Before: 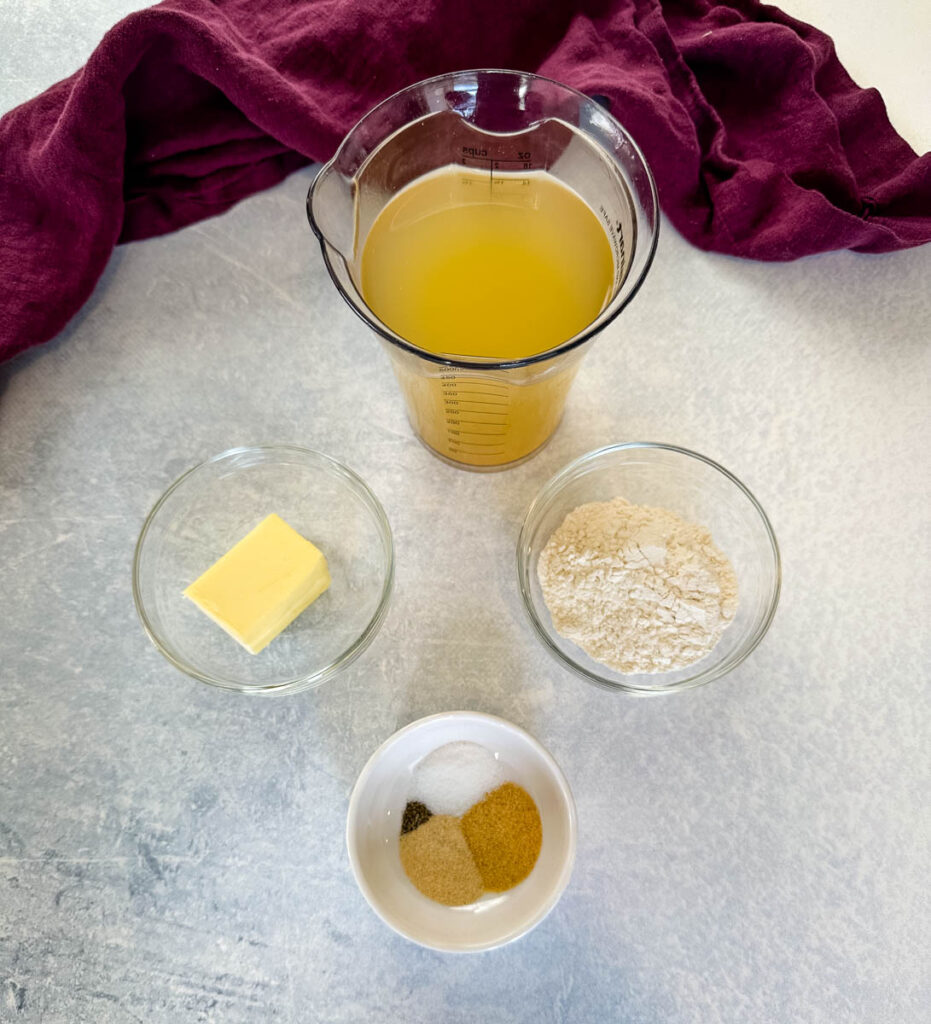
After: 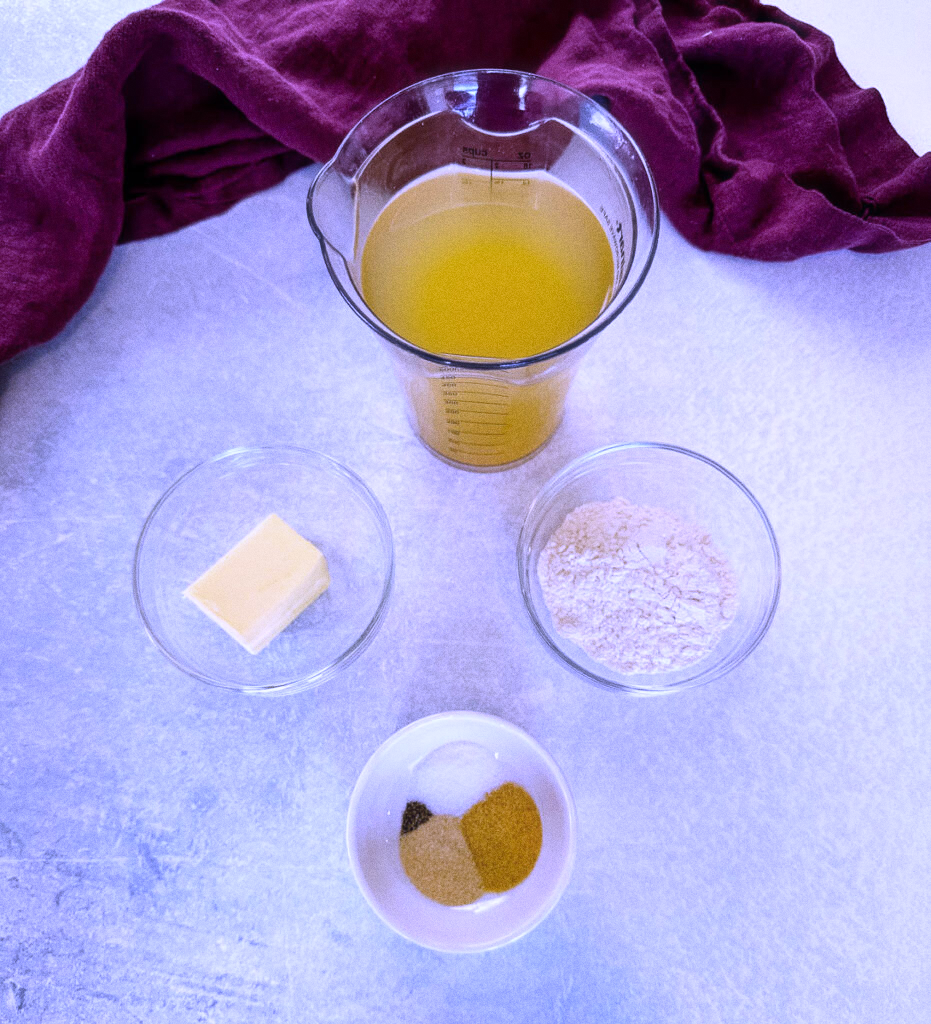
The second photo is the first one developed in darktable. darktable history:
haze removal: strength -0.09, adaptive false
grain: coarseness 0.09 ISO
exposure: exposure -0.041 EV, compensate highlight preservation false
white balance: red 0.98, blue 1.61
